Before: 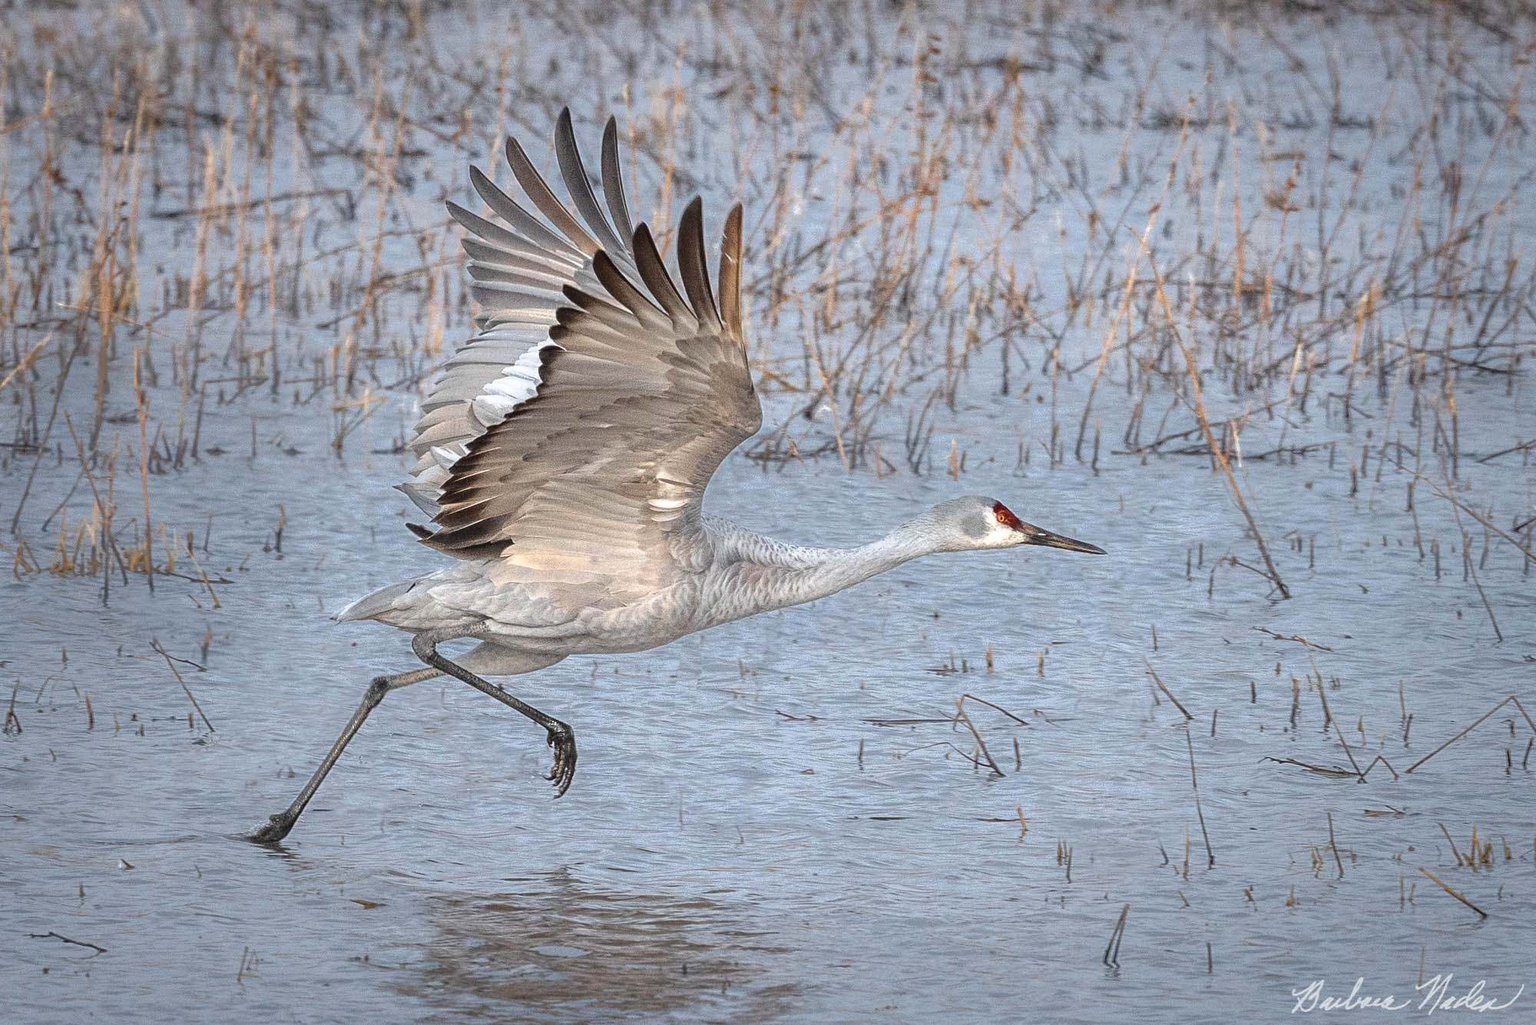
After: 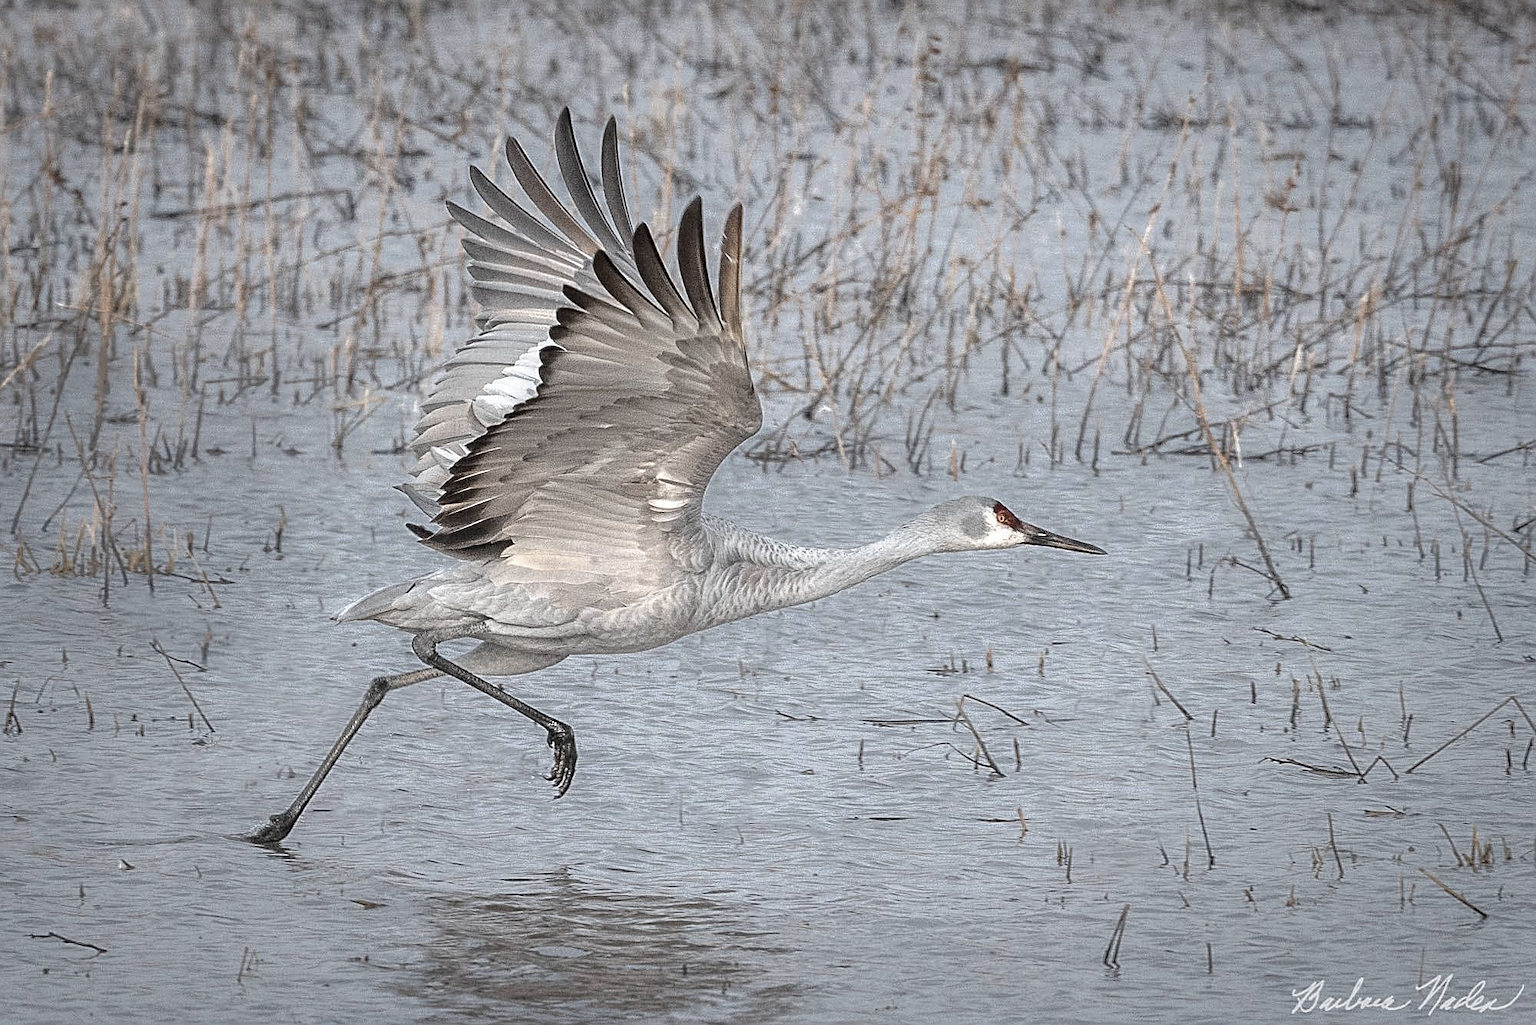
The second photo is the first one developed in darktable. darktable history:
color correction: saturation 0.5
sharpen: on, module defaults
